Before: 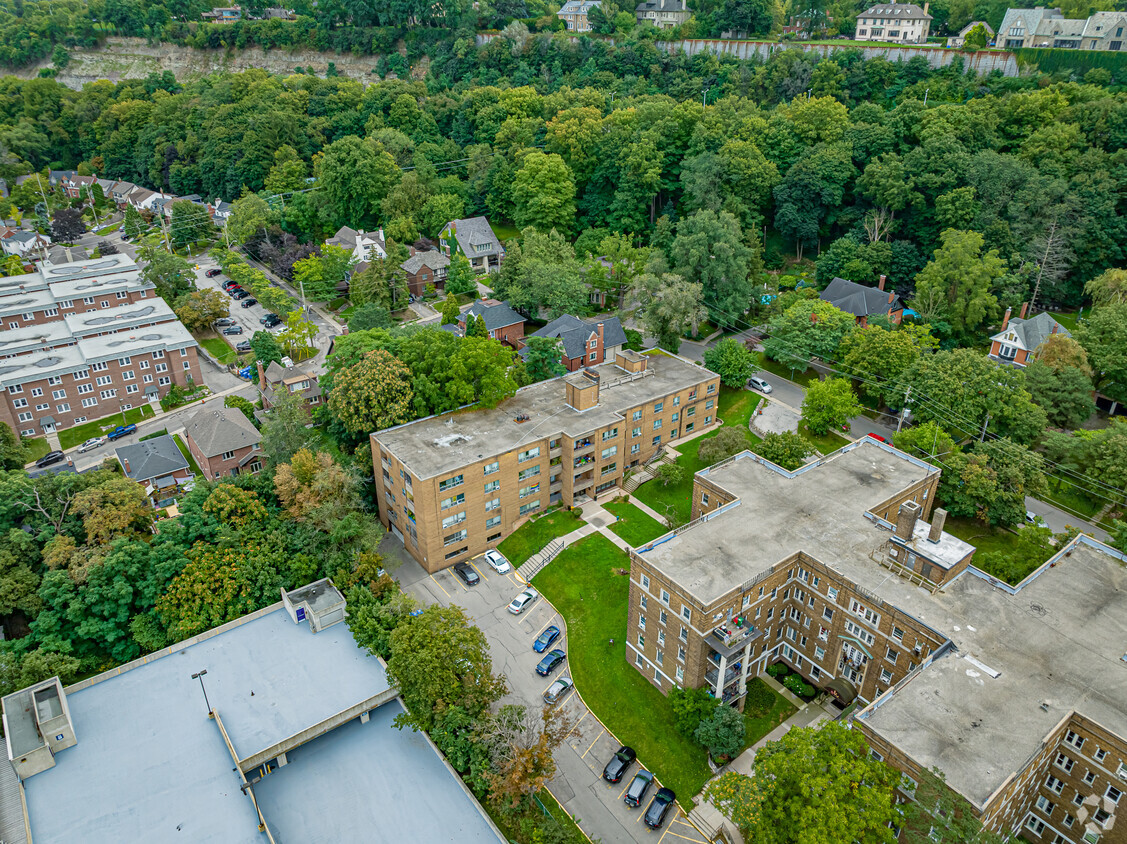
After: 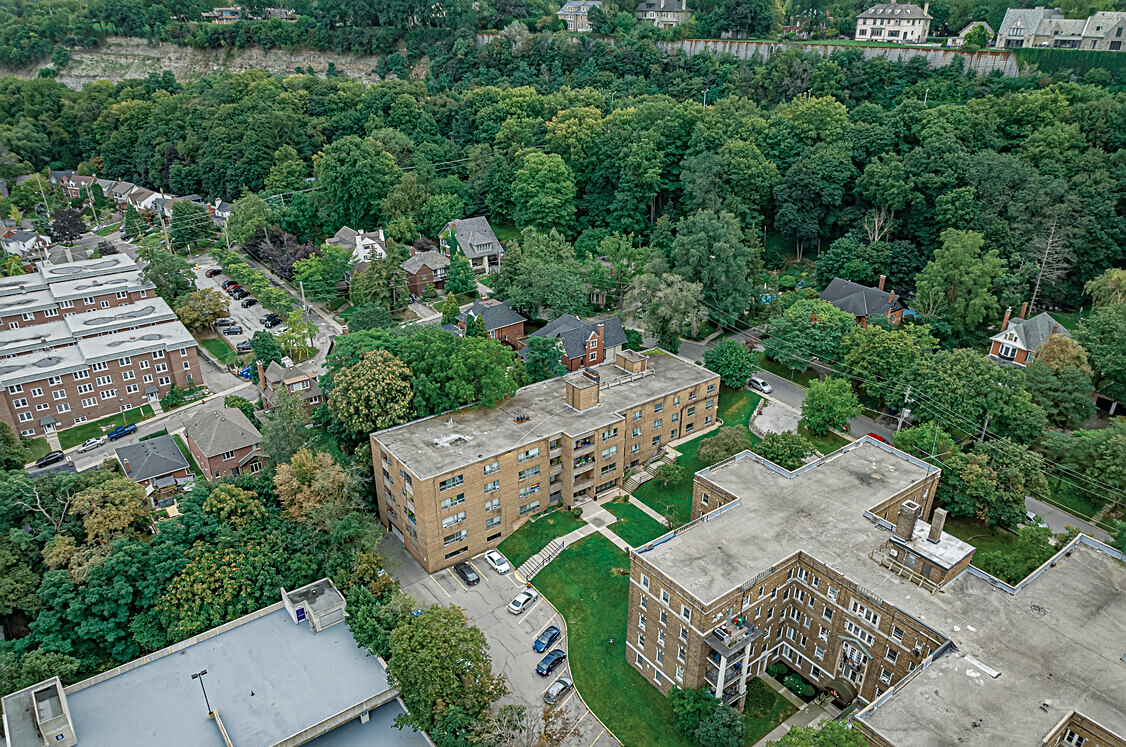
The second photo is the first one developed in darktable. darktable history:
sharpen: on, module defaults
color zones: curves: ch0 [(0, 0.5) (0.125, 0.4) (0.25, 0.5) (0.375, 0.4) (0.5, 0.4) (0.625, 0.35) (0.75, 0.35) (0.875, 0.5)]; ch1 [(0, 0.35) (0.125, 0.45) (0.25, 0.35) (0.375, 0.35) (0.5, 0.35) (0.625, 0.35) (0.75, 0.45) (0.875, 0.35)]; ch2 [(0, 0.6) (0.125, 0.5) (0.25, 0.5) (0.375, 0.6) (0.5, 0.6) (0.625, 0.5) (0.75, 0.5) (0.875, 0.5)]
crop and rotate: top 0%, bottom 11.406%
color calibration: illuminant same as pipeline (D50), adaptation XYZ, x 0.346, y 0.359, temperature 5006.3 K
